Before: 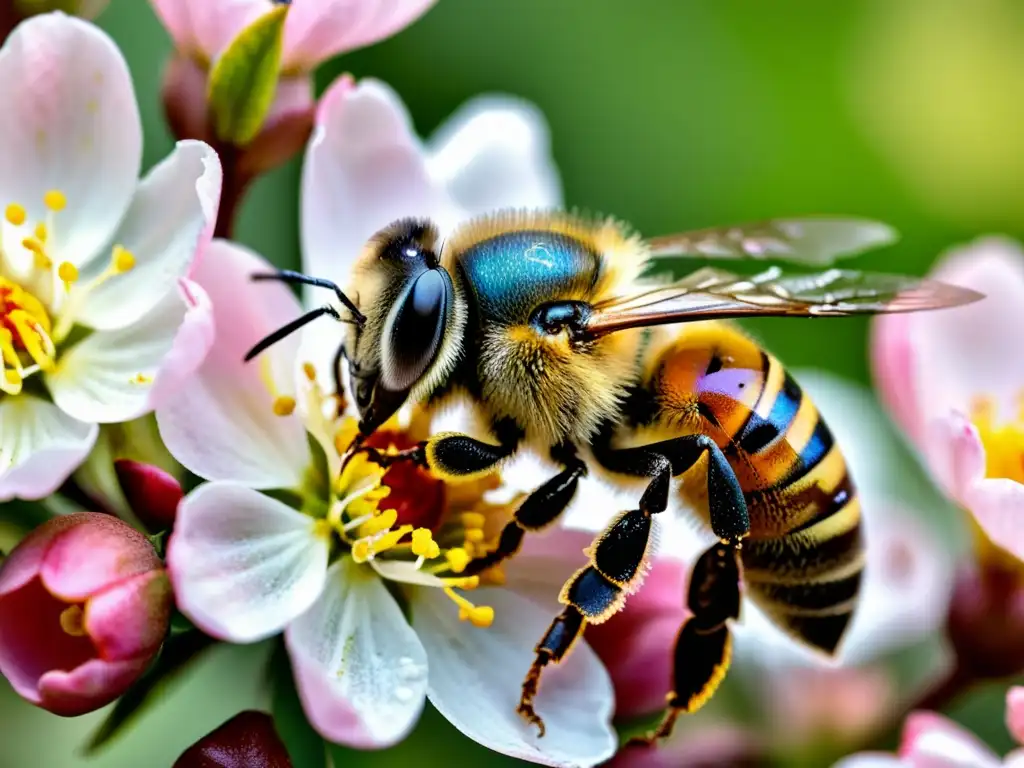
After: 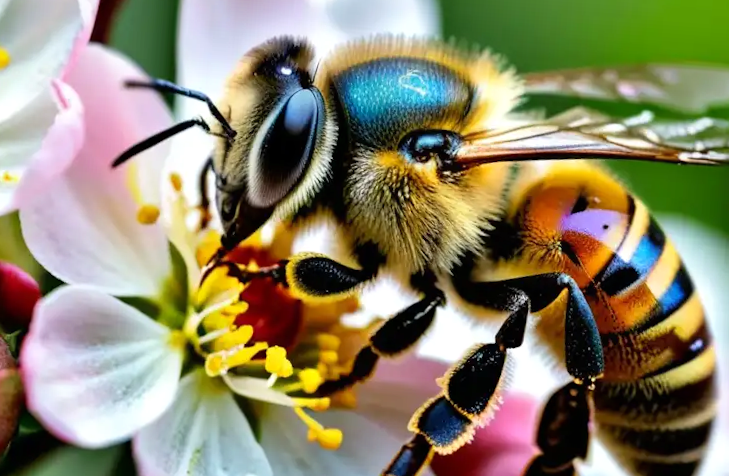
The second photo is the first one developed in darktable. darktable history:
crop and rotate: angle -4.11°, left 9.857%, top 20.39%, right 12.288%, bottom 11.808%
contrast equalizer: octaves 7, y [[0.5, 0.501, 0.532, 0.538, 0.54, 0.541], [0.5 ×6], [0.5 ×6], [0 ×6], [0 ×6]], mix -0.182
tone equalizer: smoothing diameter 24.9%, edges refinement/feathering 7.32, preserve details guided filter
levels: levels [0, 0.492, 0.984]
